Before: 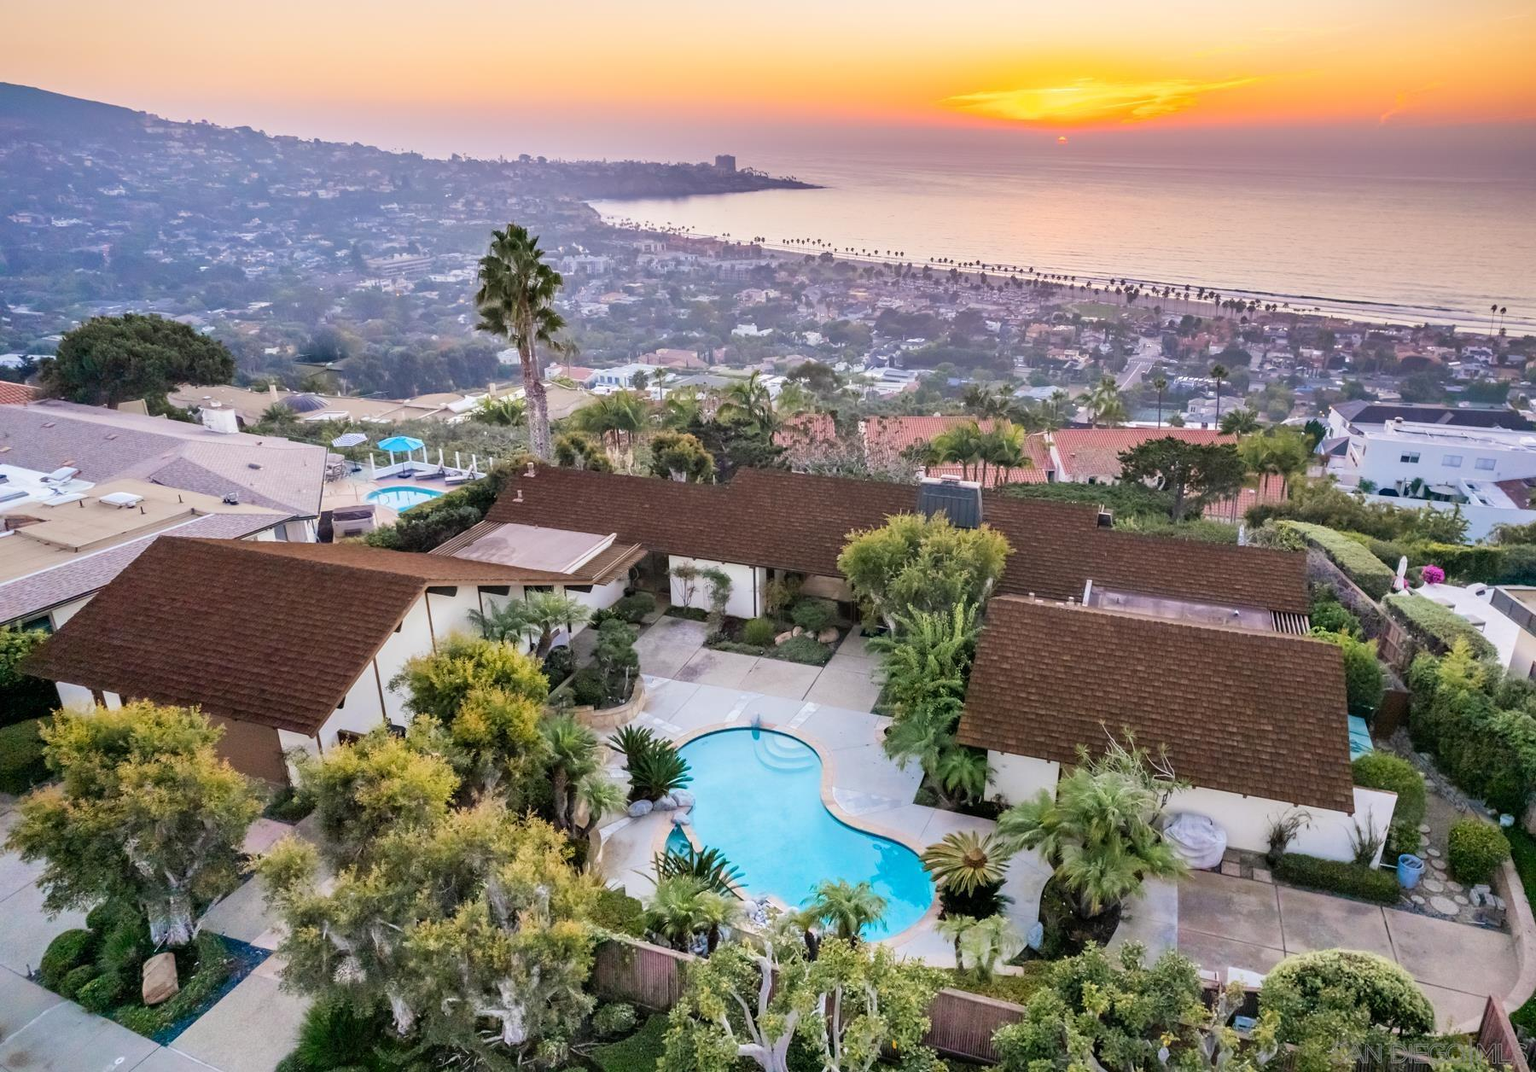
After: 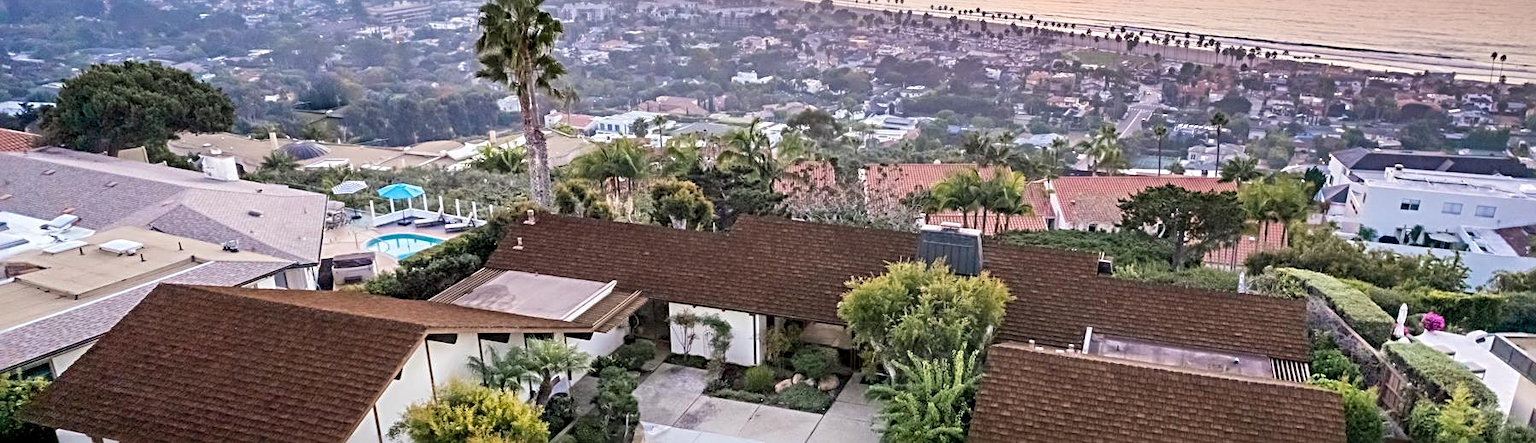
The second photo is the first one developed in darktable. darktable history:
sharpen: radius 3.996
crop and rotate: top 23.572%, bottom 34.967%
tone curve: curves: ch0 [(0, 0) (0.003, 0.003) (0.011, 0.011) (0.025, 0.025) (0.044, 0.045) (0.069, 0.07) (0.1, 0.1) (0.136, 0.137) (0.177, 0.179) (0.224, 0.226) (0.277, 0.279) (0.335, 0.338) (0.399, 0.402) (0.468, 0.472) (0.543, 0.547) (0.623, 0.628) (0.709, 0.715) (0.801, 0.807) (0.898, 0.902) (1, 1)], color space Lab, independent channels, preserve colors none
local contrast: highlights 104%, shadows 101%, detail 132%, midtone range 0.2
